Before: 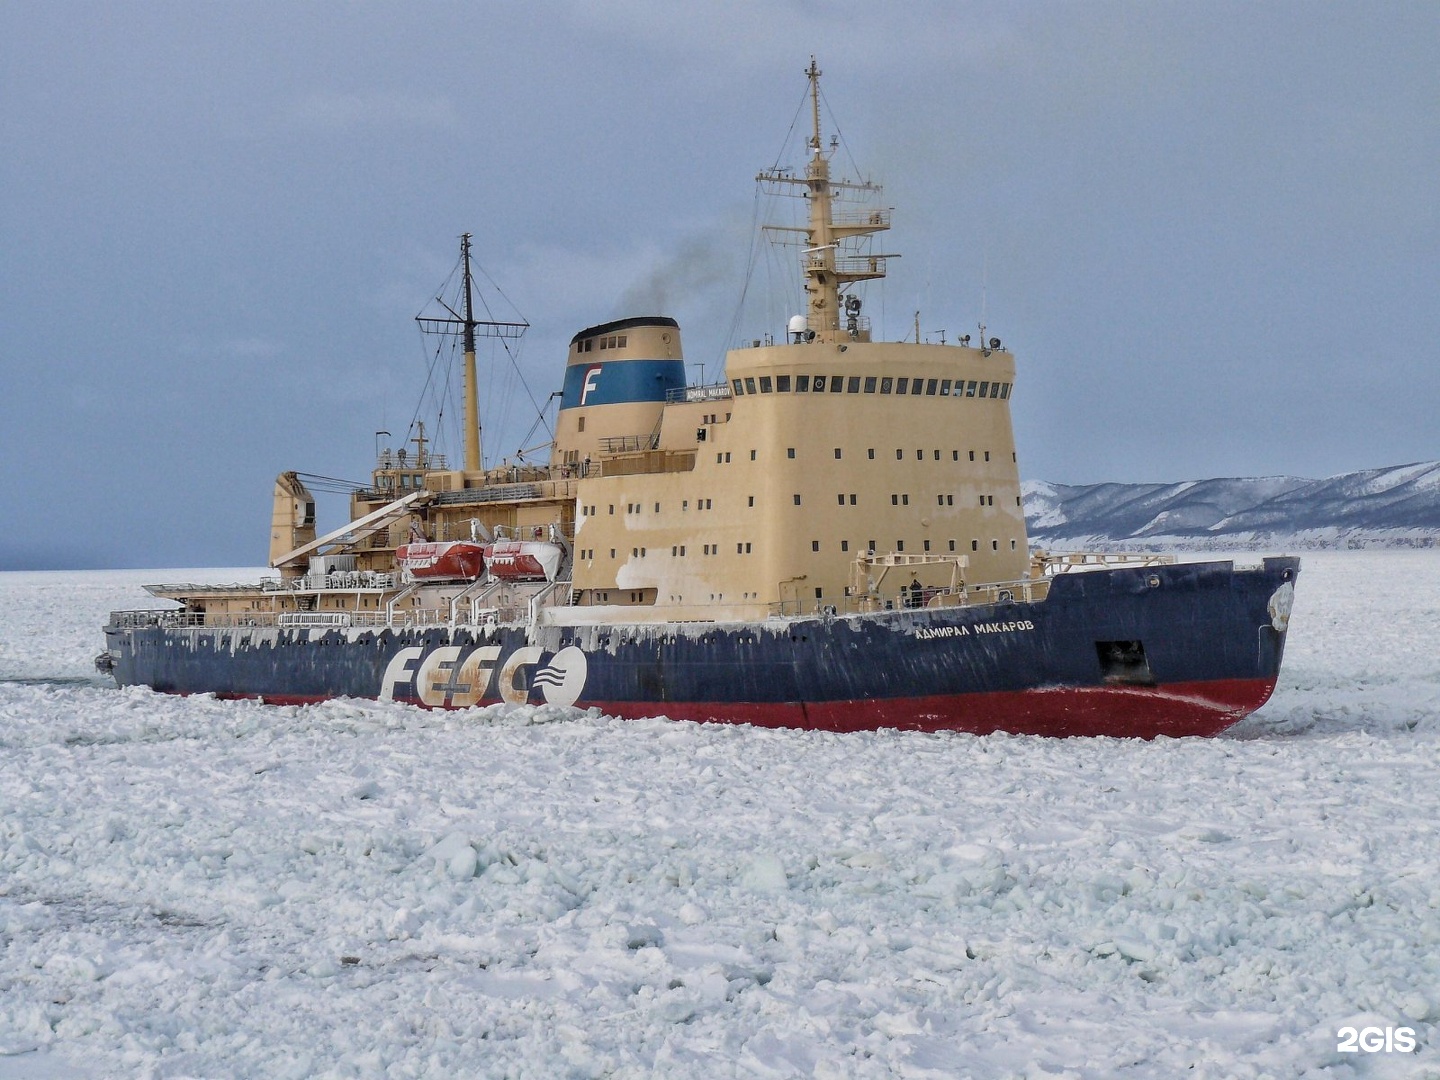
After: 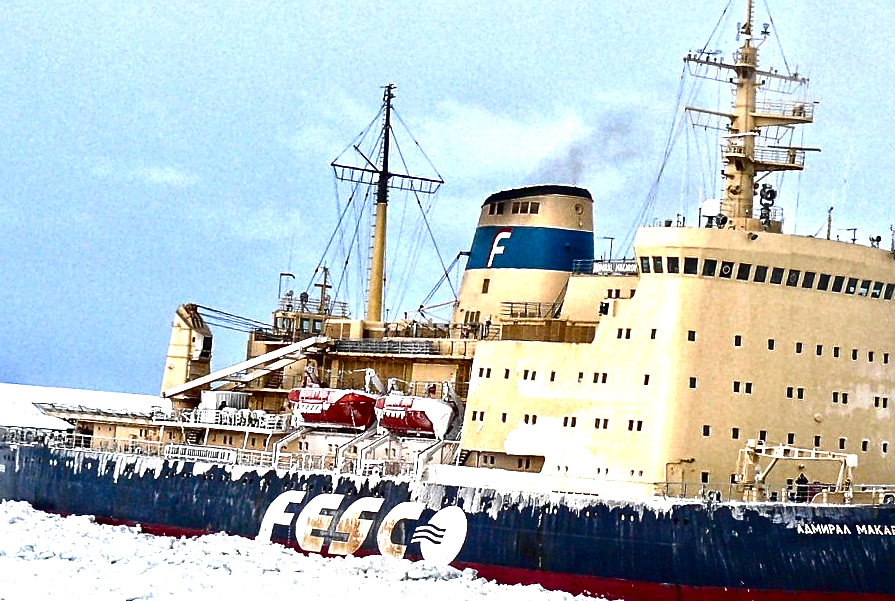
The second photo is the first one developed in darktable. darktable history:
sharpen: on, module defaults
crop and rotate: angle -5.75°, left 2.097%, top 6.734%, right 27.727%, bottom 30.438%
contrast brightness saturation: contrast 0.091, brightness -0.598, saturation 0.171
exposure: black level correction 0, exposure 1.519 EV, compensate highlight preservation false
